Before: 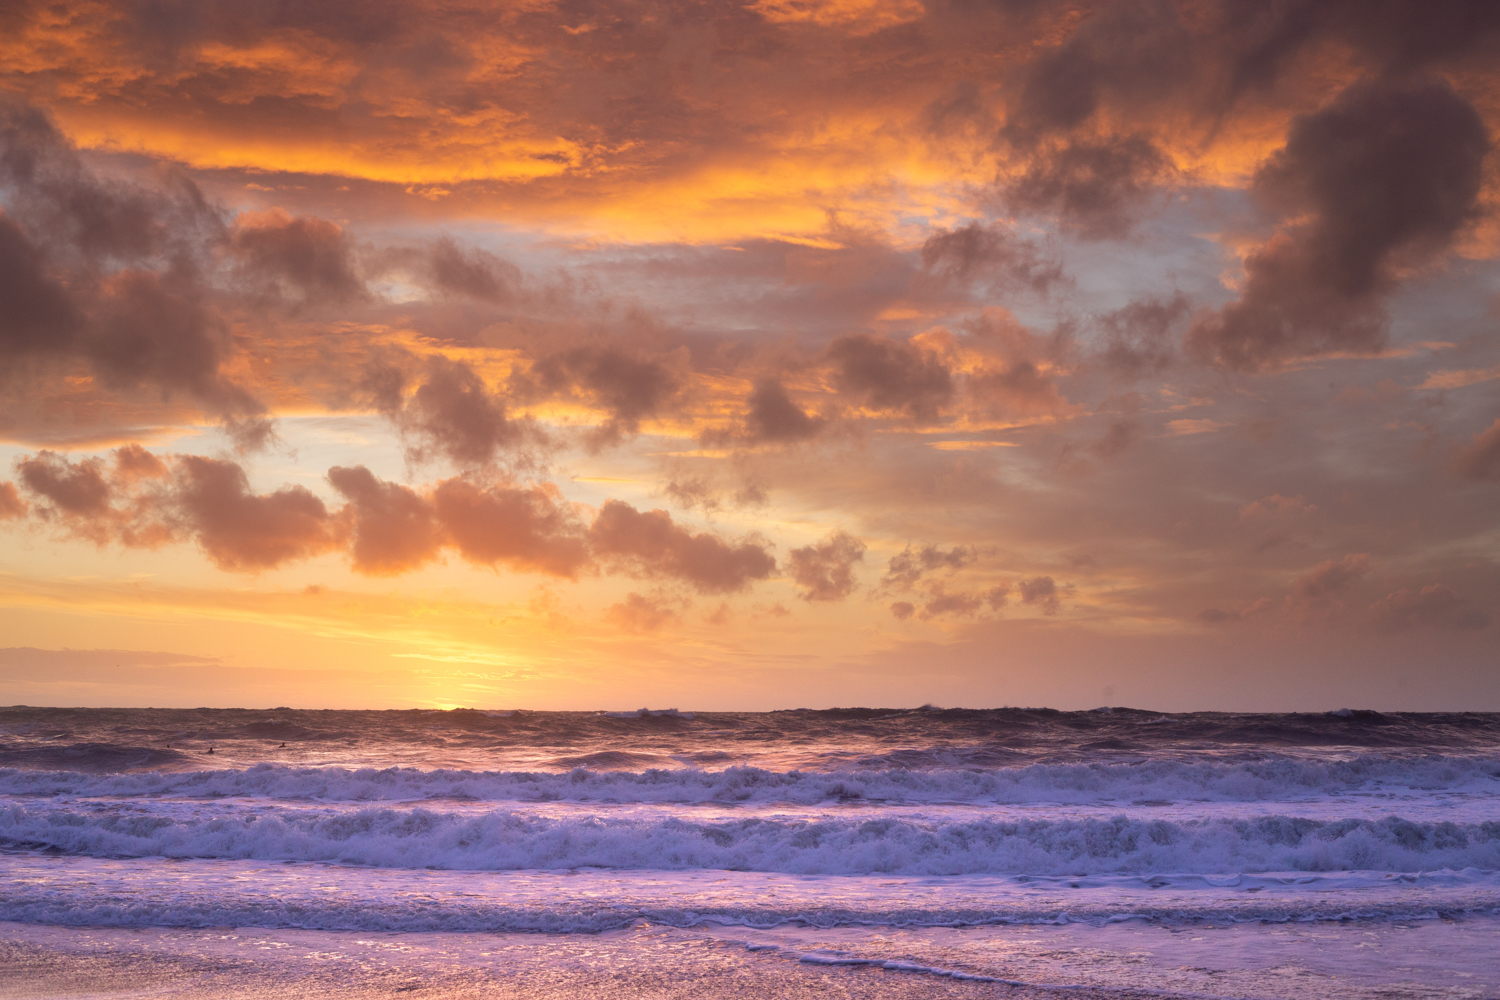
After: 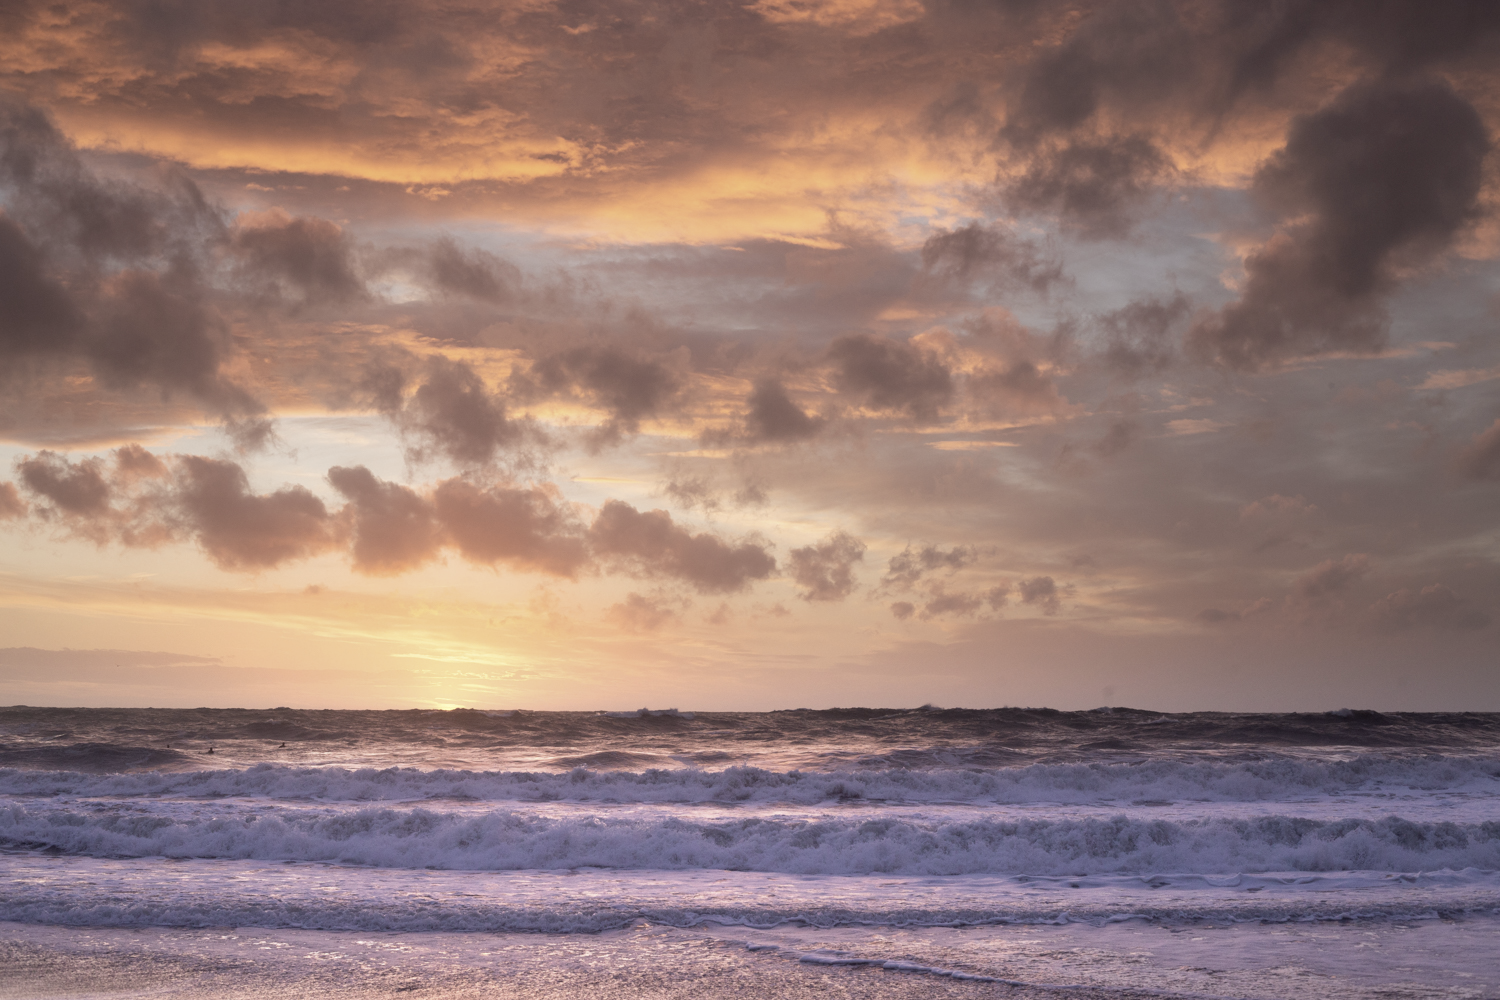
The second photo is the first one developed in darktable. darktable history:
color correction: highlights b* 0.006, saturation 0.565
